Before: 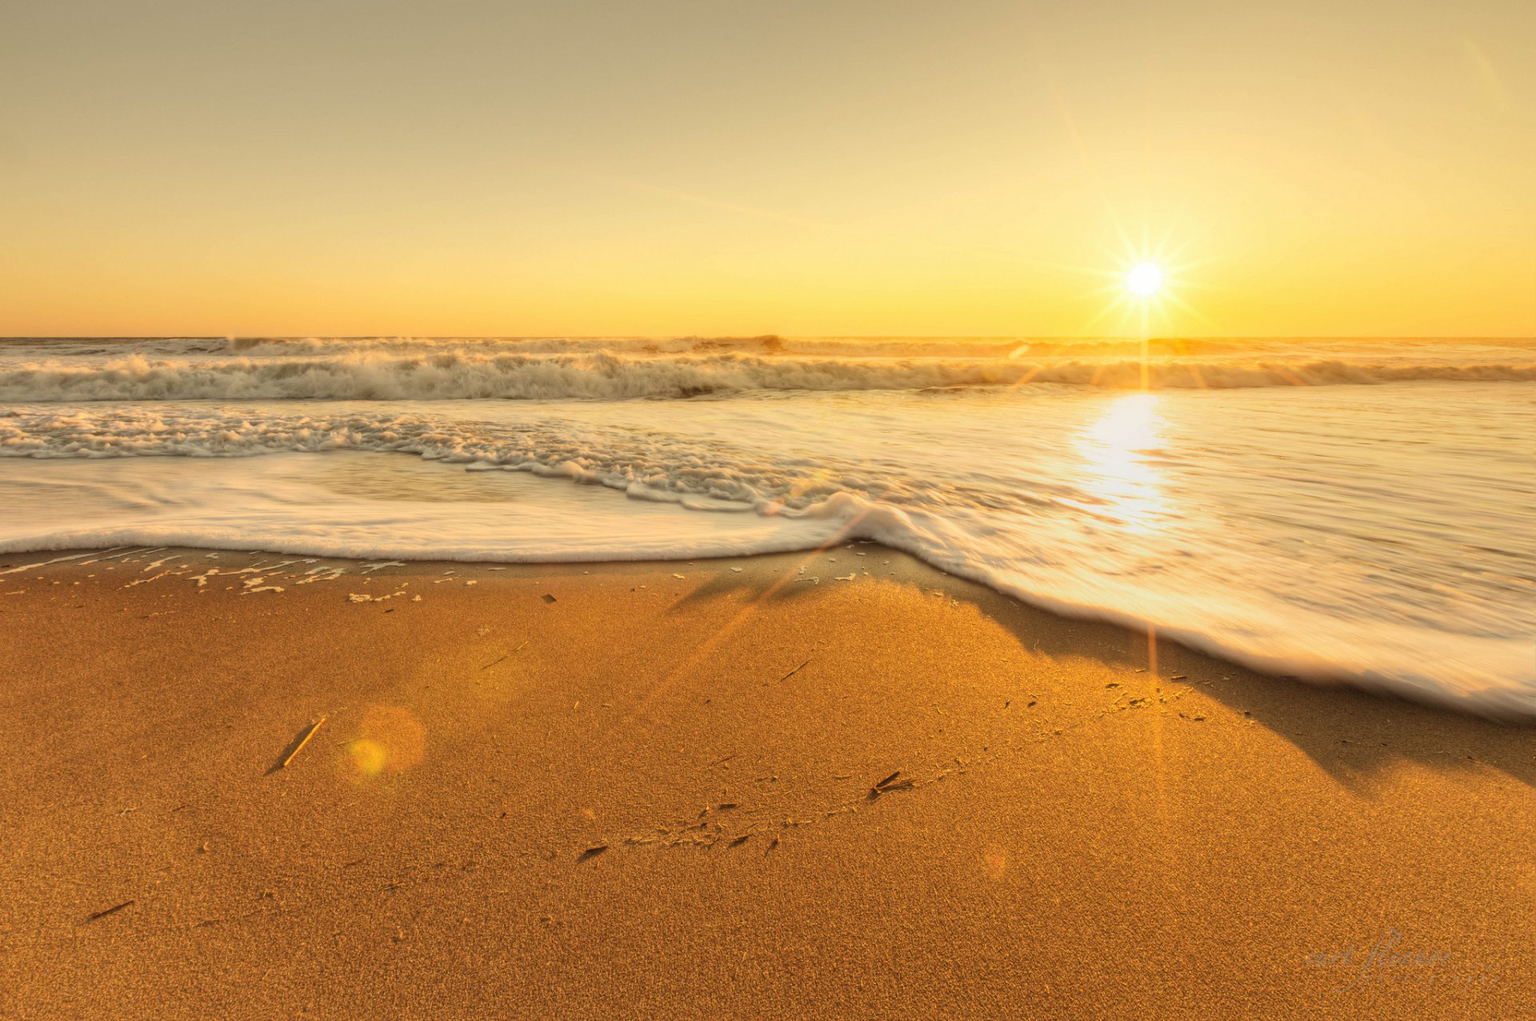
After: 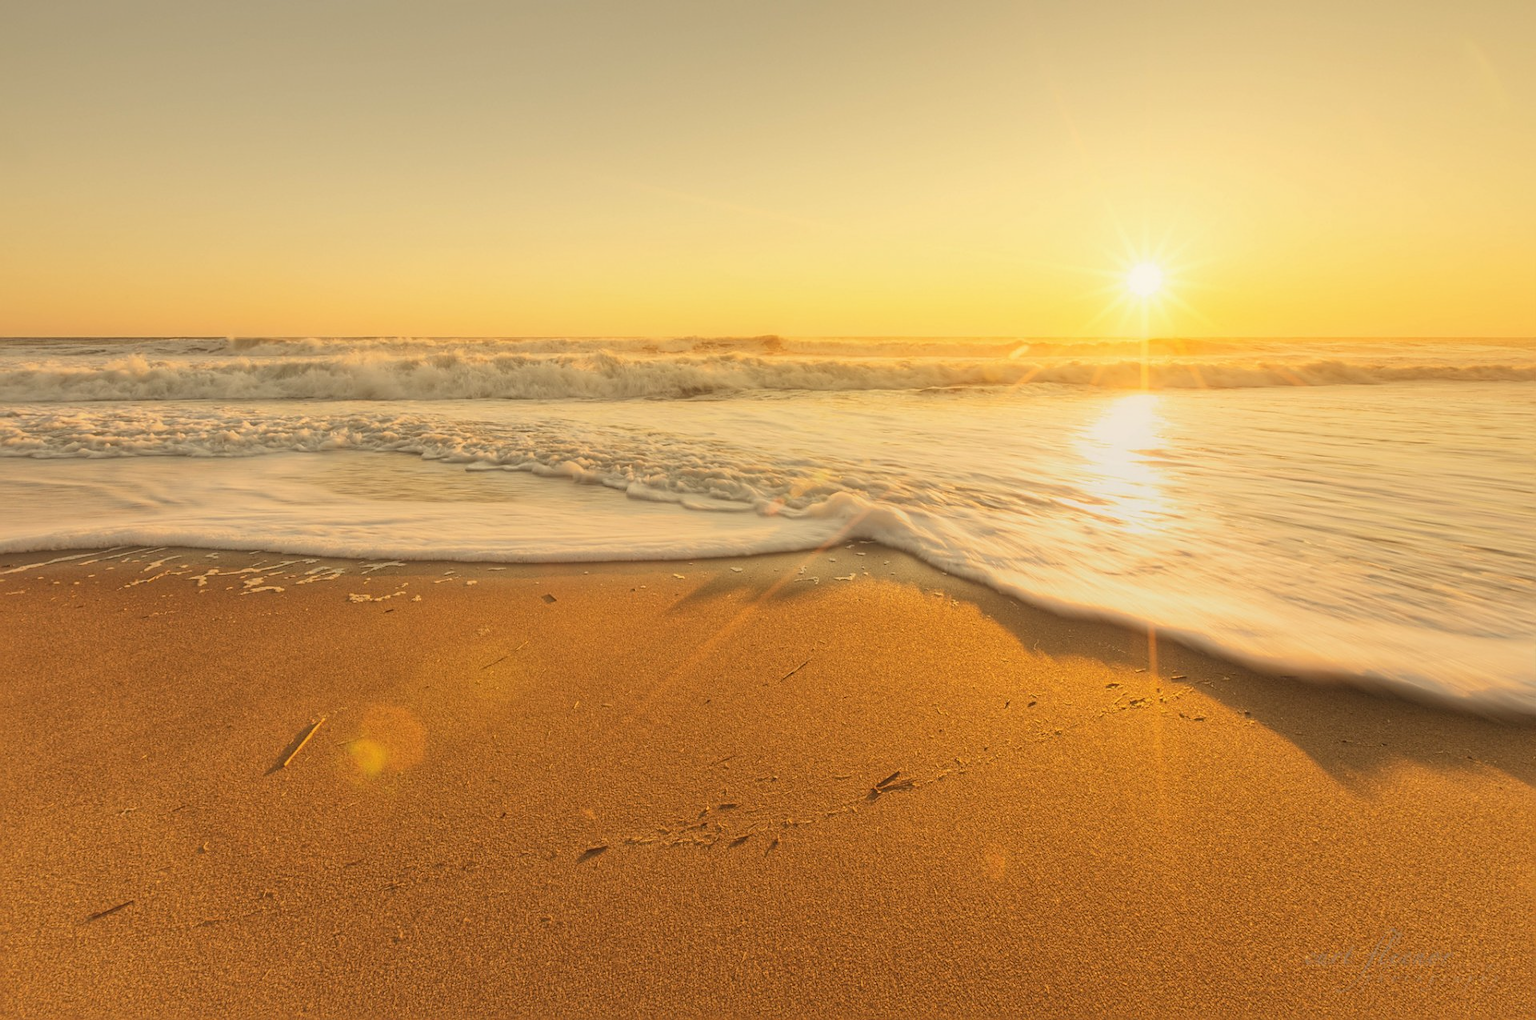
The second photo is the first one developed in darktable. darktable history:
sharpen: on, module defaults
contrast equalizer: octaves 7, y [[0.6 ×6], [0.55 ×6], [0 ×6], [0 ×6], [0 ×6]], mix -1
local contrast: mode bilateral grid, contrast 20, coarseness 50, detail 120%, midtone range 0.2
